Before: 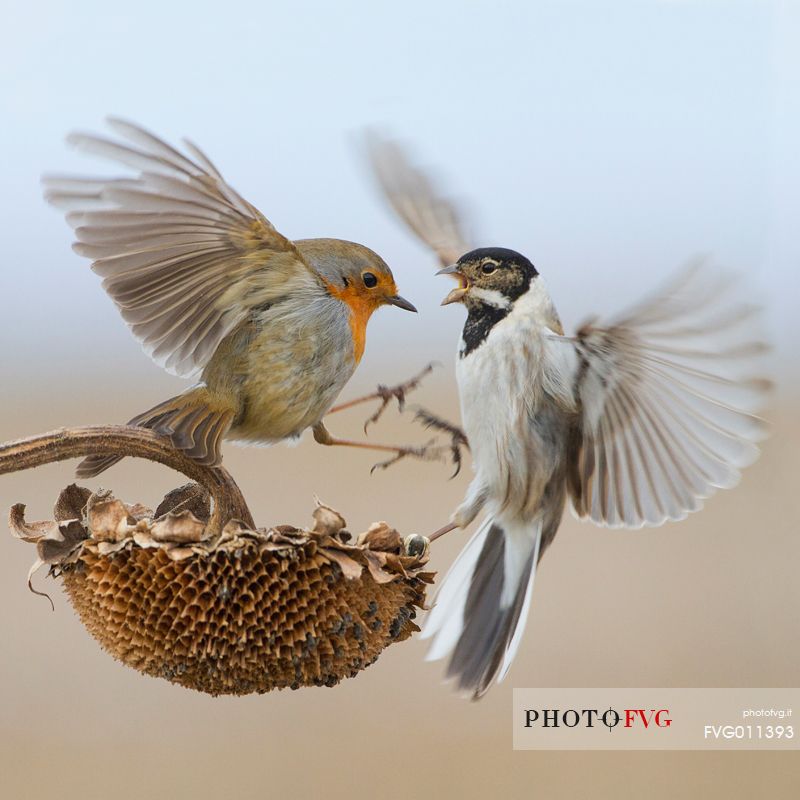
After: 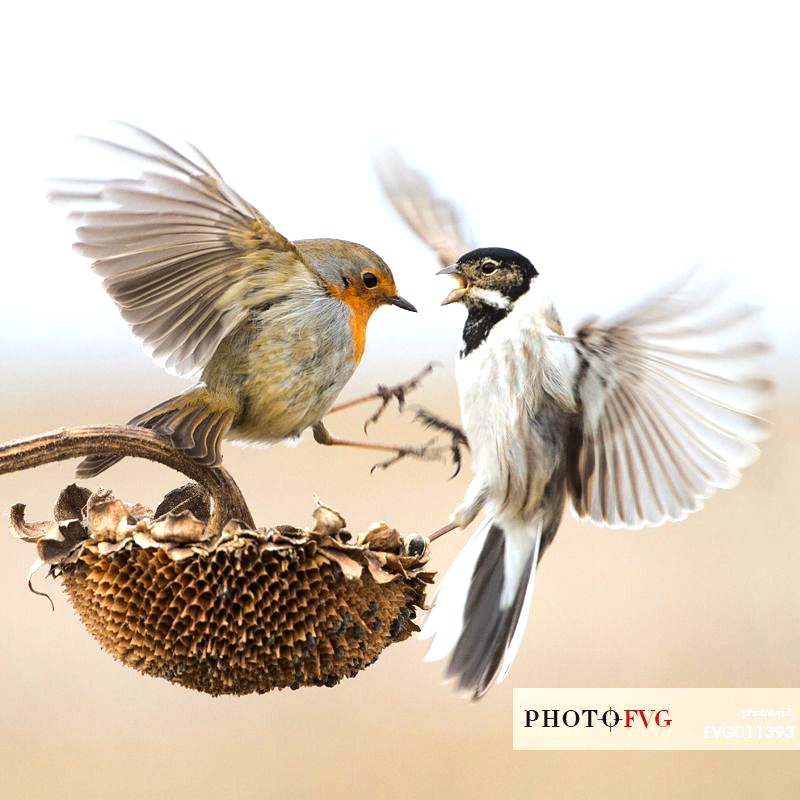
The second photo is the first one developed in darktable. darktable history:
exposure: exposure 0.164 EV, compensate highlight preservation false
color balance rgb: power › chroma 0.268%, power › hue 62.69°, perceptual saturation grading › global saturation 0.675%, perceptual brilliance grading › highlights 18.078%, perceptual brilliance grading › mid-tones 31.036%, perceptual brilliance grading › shadows -31.087%, contrast 4.859%
